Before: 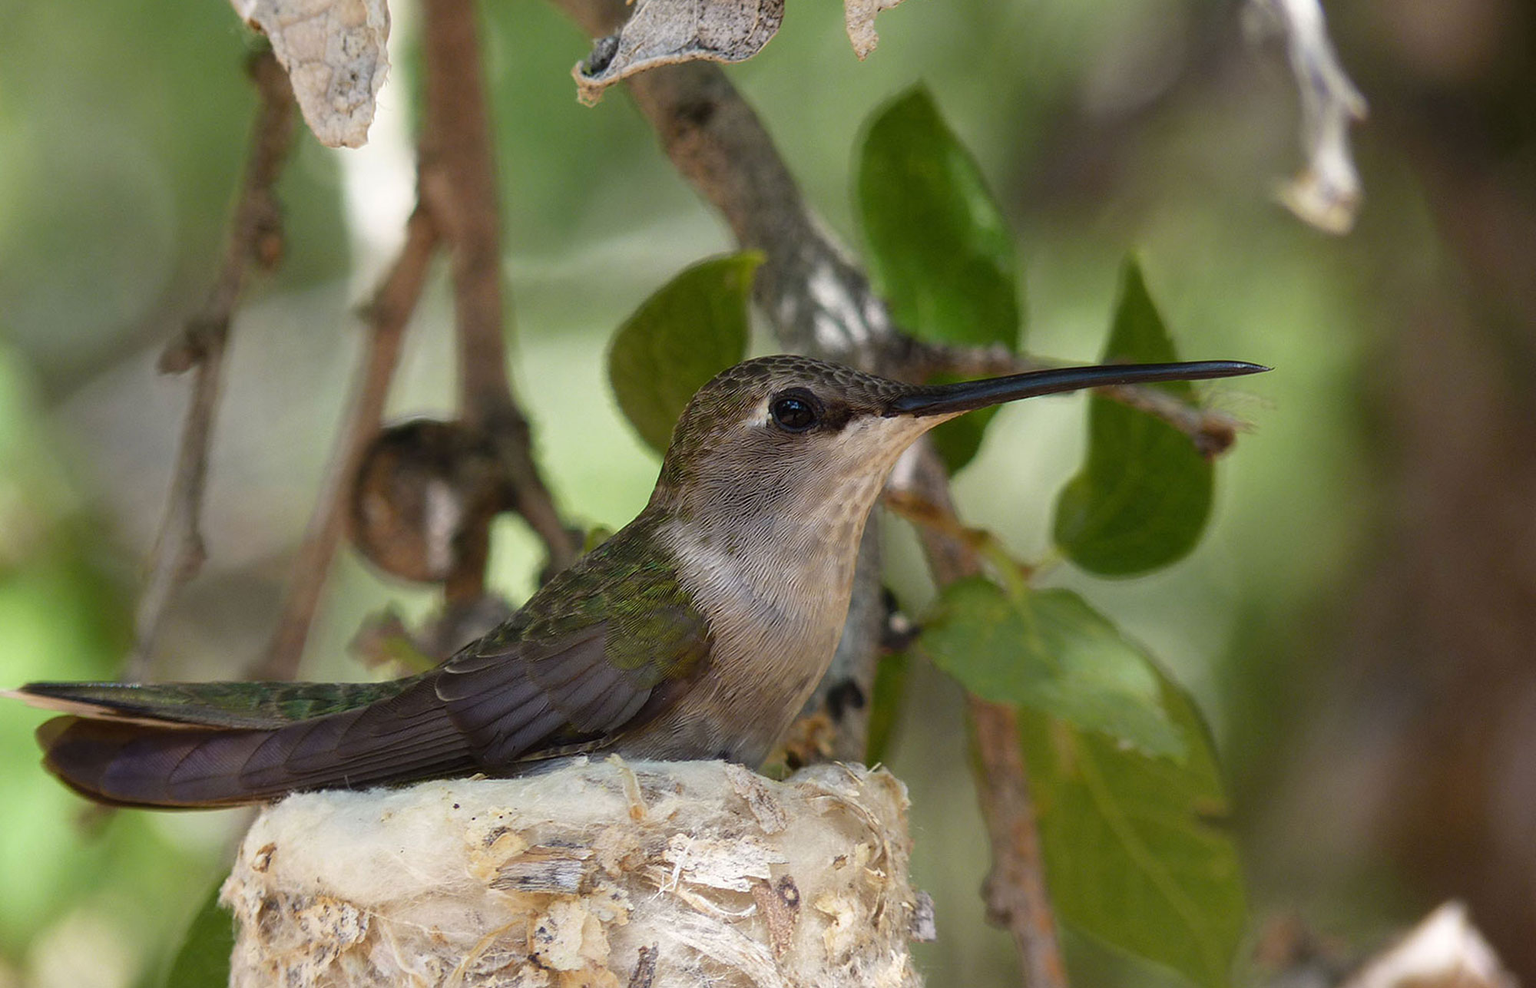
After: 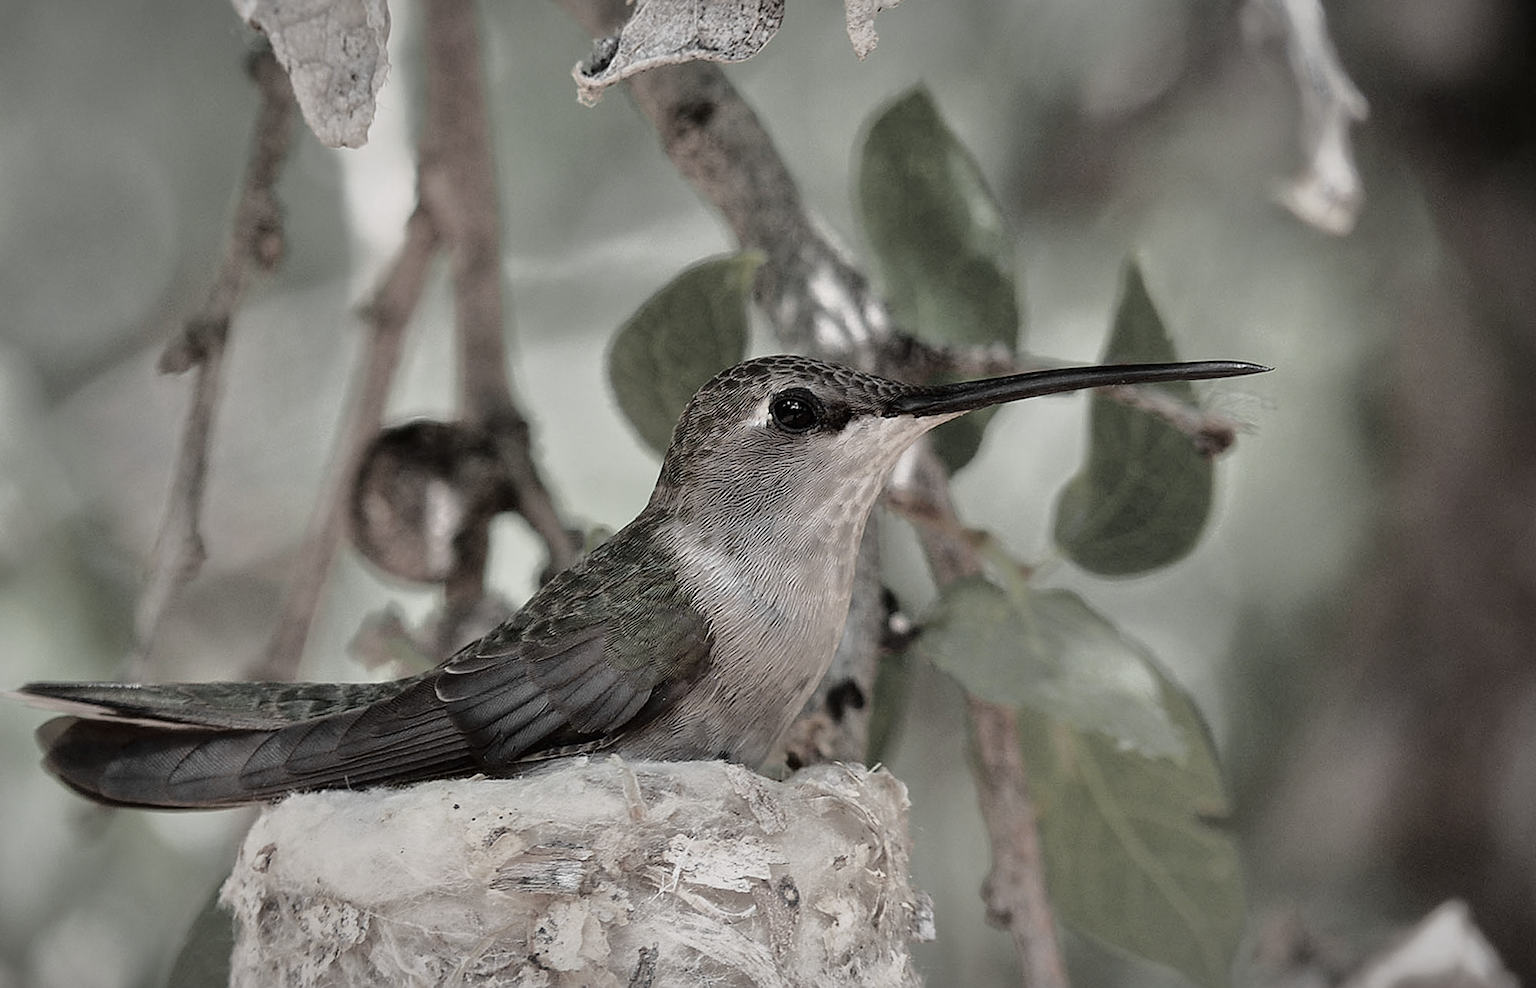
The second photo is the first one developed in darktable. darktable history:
vignetting: fall-off radius 70%, automatic ratio true
exposure: exposure -0.582 EV, compensate highlight preservation false
color zones: curves: ch0 [(0, 0.613) (0.01, 0.613) (0.245, 0.448) (0.498, 0.529) (0.642, 0.665) (0.879, 0.777) (0.99, 0.613)]; ch1 [(0, 0.035) (0.121, 0.189) (0.259, 0.197) (0.415, 0.061) (0.589, 0.022) (0.732, 0.022) (0.857, 0.026) (0.991, 0.053)]
tone curve: curves: ch0 [(0, 0) (0.139, 0.081) (0.304, 0.259) (0.502, 0.505) (0.683, 0.676) (0.761, 0.773) (0.858, 0.858) (0.987, 0.945)]; ch1 [(0, 0) (0.172, 0.123) (0.304, 0.288) (0.414, 0.44) (0.472, 0.473) (0.502, 0.508) (0.54, 0.543) (0.583, 0.601) (0.638, 0.654) (0.741, 0.783) (1, 1)]; ch2 [(0, 0) (0.411, 0.424) (0.485, 0.476) (0.502, 0.502) (0.557, 0.54) (0.631, 0.576) (1, 1)], color space Lab, independent channels, preserve colors none
tone equalizer: -7 EV 0.15 EV, -6 EV 0.6 EV, -5 EV 1.15 EV, -4 EV 1.33 EV, -3 EV 1.15 EV, -2 EV 0.6 EV, -1 EV 0.15 EV, mask exposure compensation -0.5 EV
sharpen: on, module defaults
